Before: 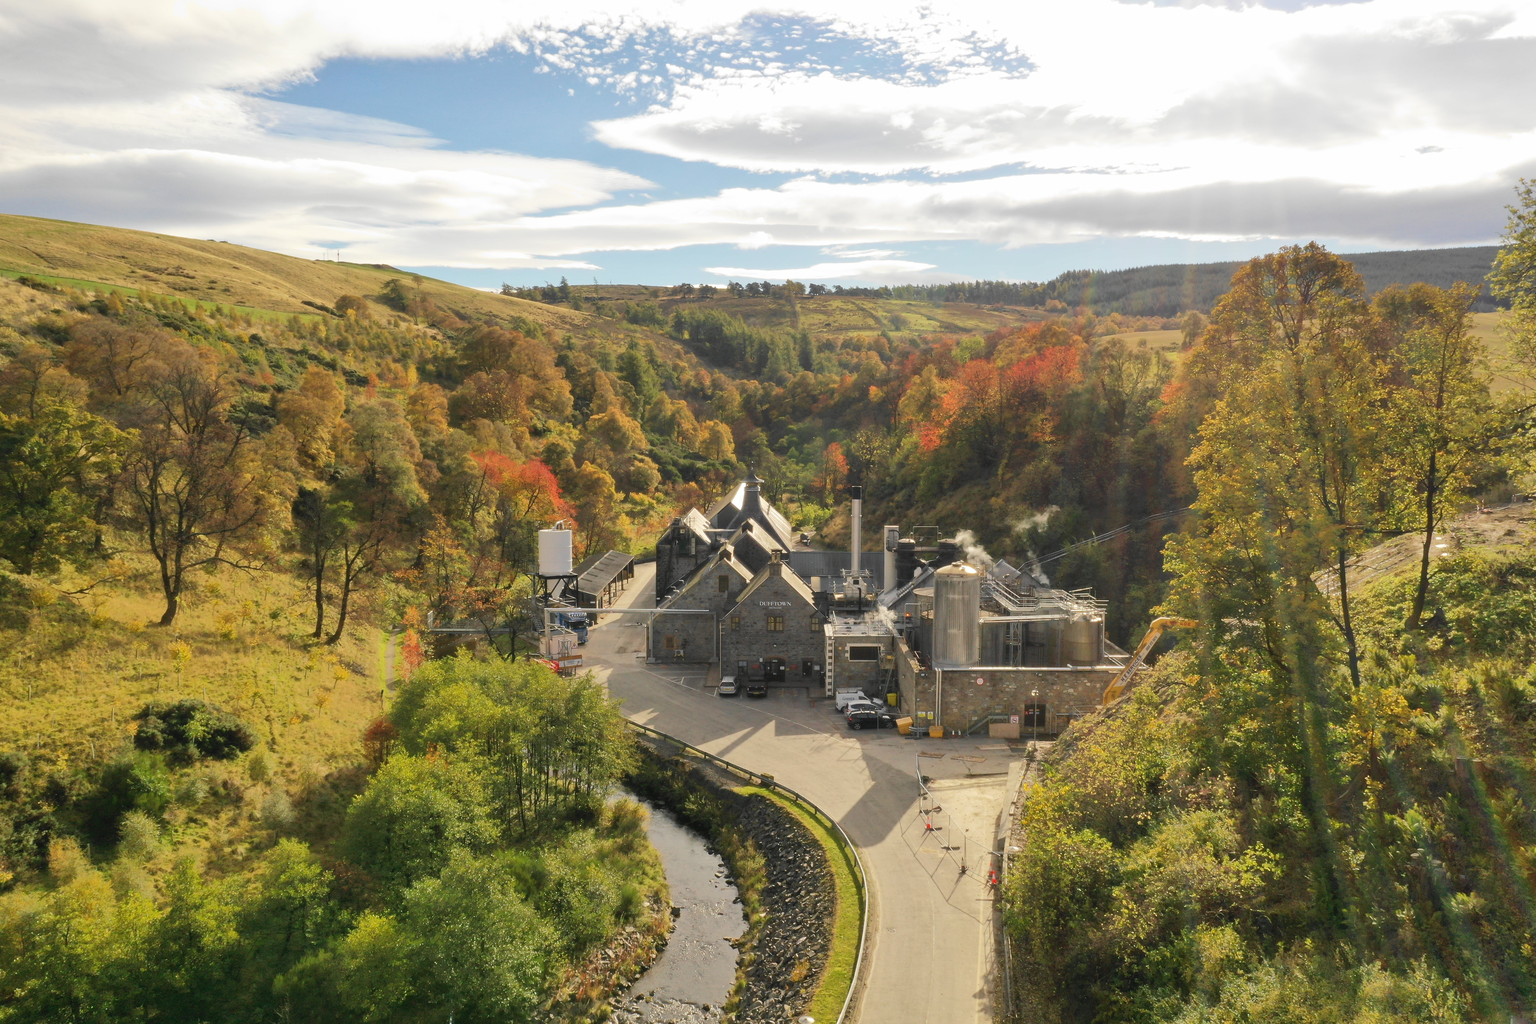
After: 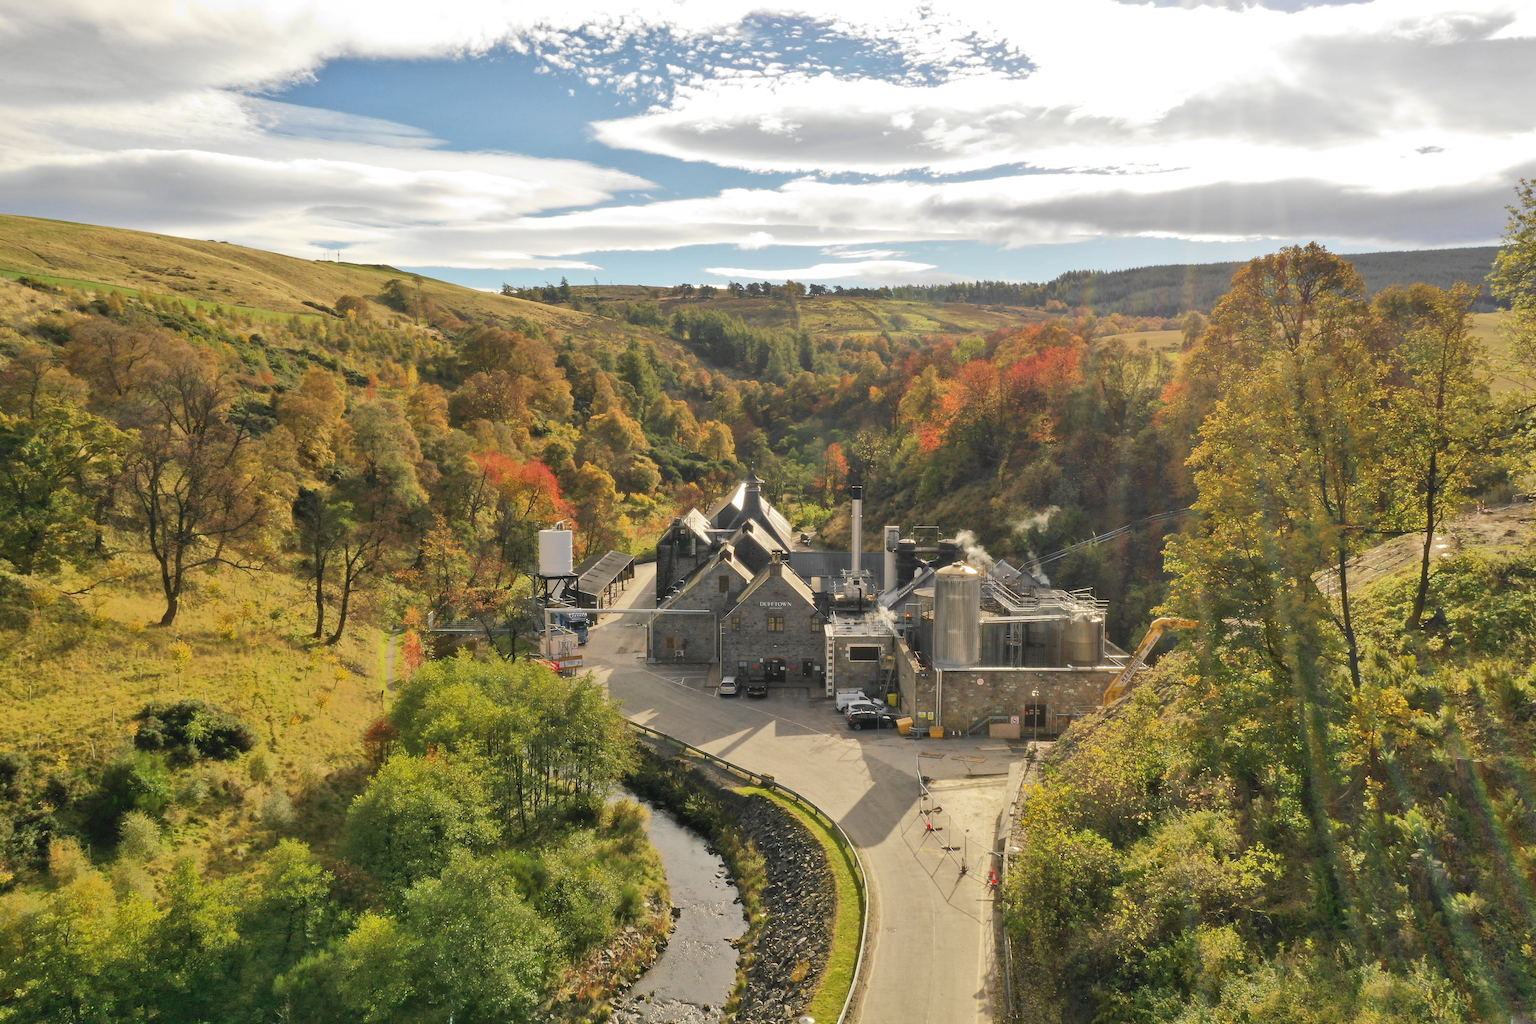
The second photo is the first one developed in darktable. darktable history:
exposure: exposure 0.014 EV, compensate highlight preservation false
shadows and highlights: shadows 49, highlights -41, soften with gaussian
